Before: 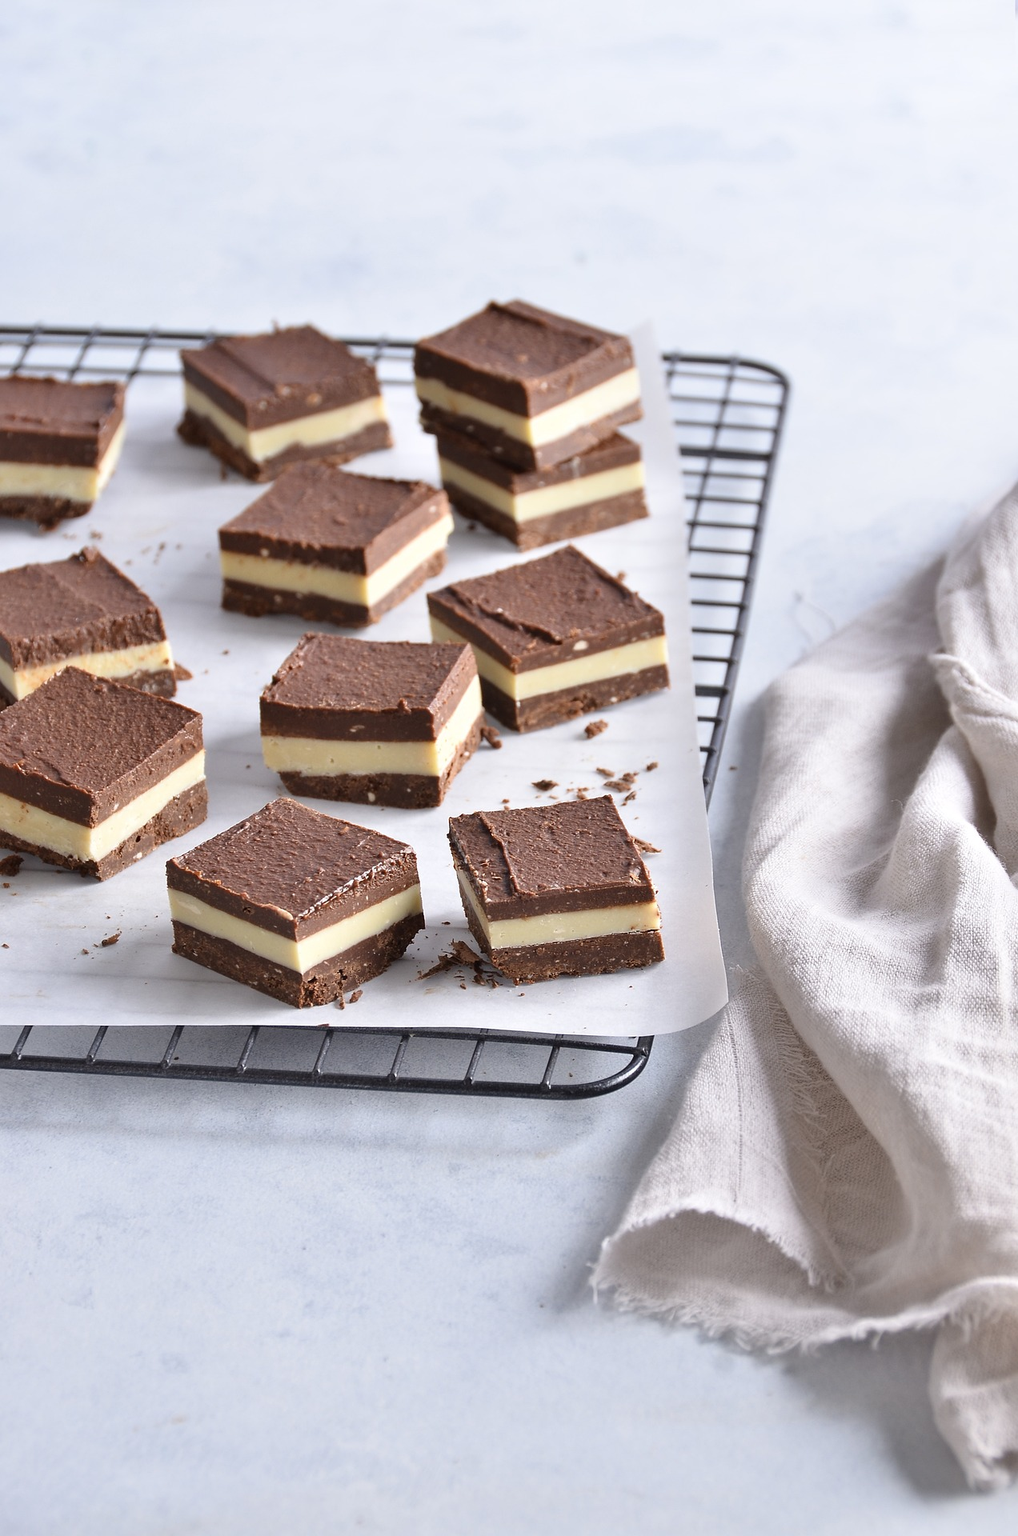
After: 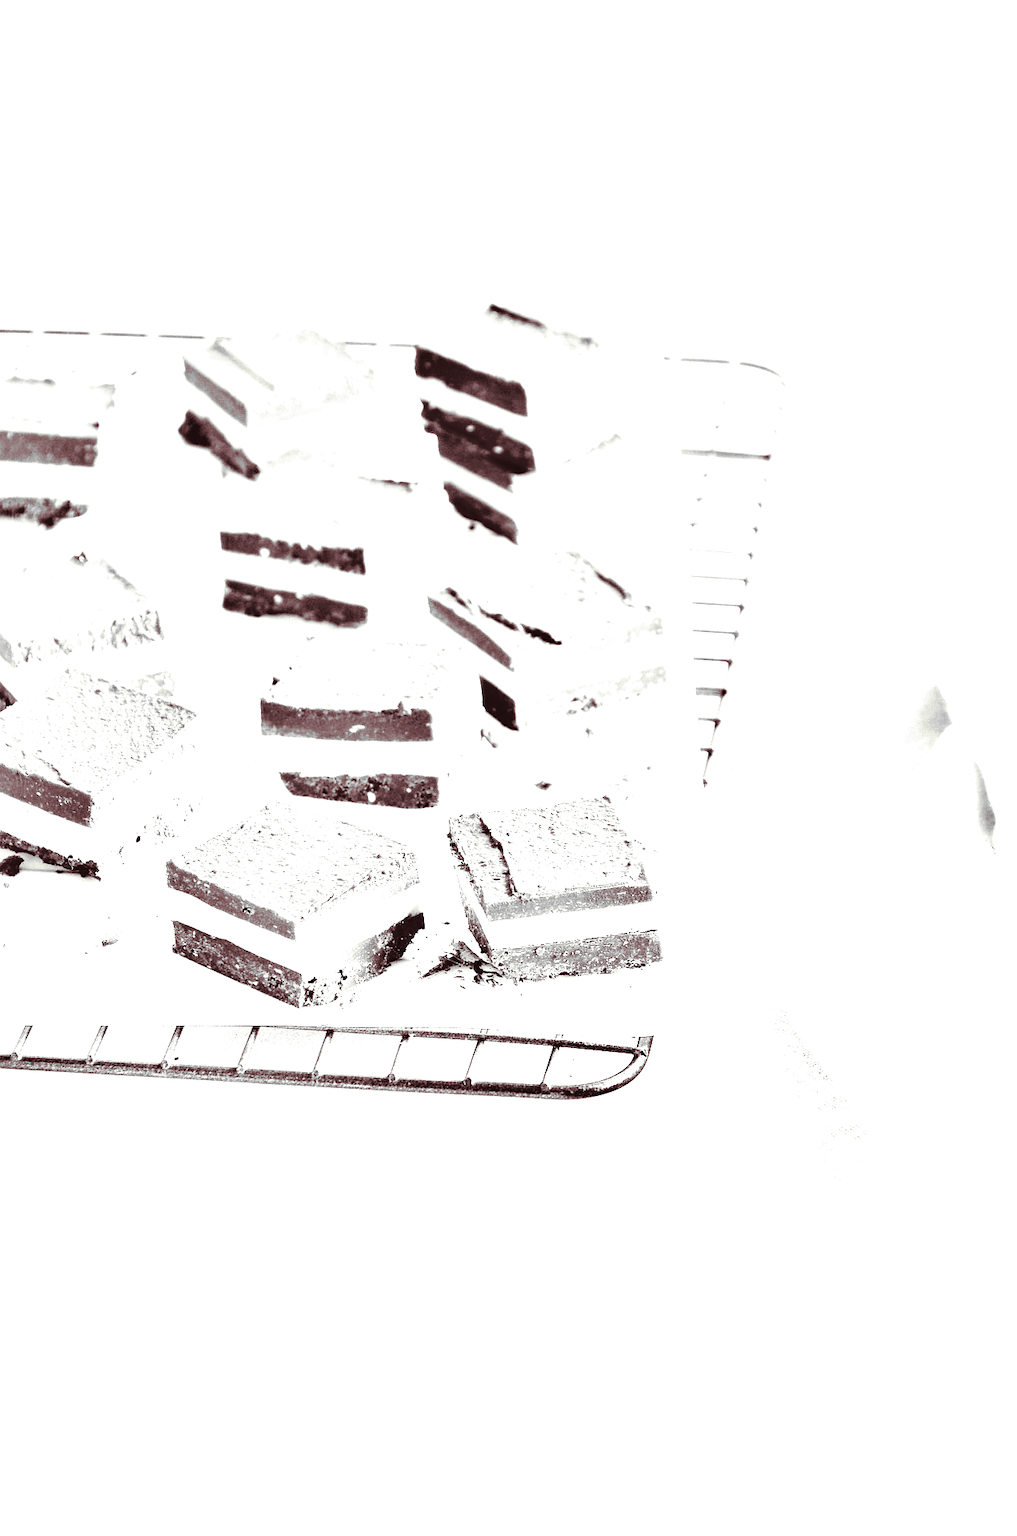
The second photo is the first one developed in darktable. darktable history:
shadows and highlights: low approximation 0.01, soften with gaussian
tone equalizer: on, module defaults
exposure: exposure -2.446 EV, compensate highlight preservation false
color calibration: output gray [0.22, 0.42, 0.37, 0], gray › normalize channels true, illuminant same as pipeline (D50), adaptation XYZ, x 0.346, y 0.359, gamut compression 0
contrast brightness saturation: contrast 0.24, brightness 0.26, saturation 0.39
split-toning: on, module defaults
monochrome: on, module defaults
white balance: red 8, blue 8
